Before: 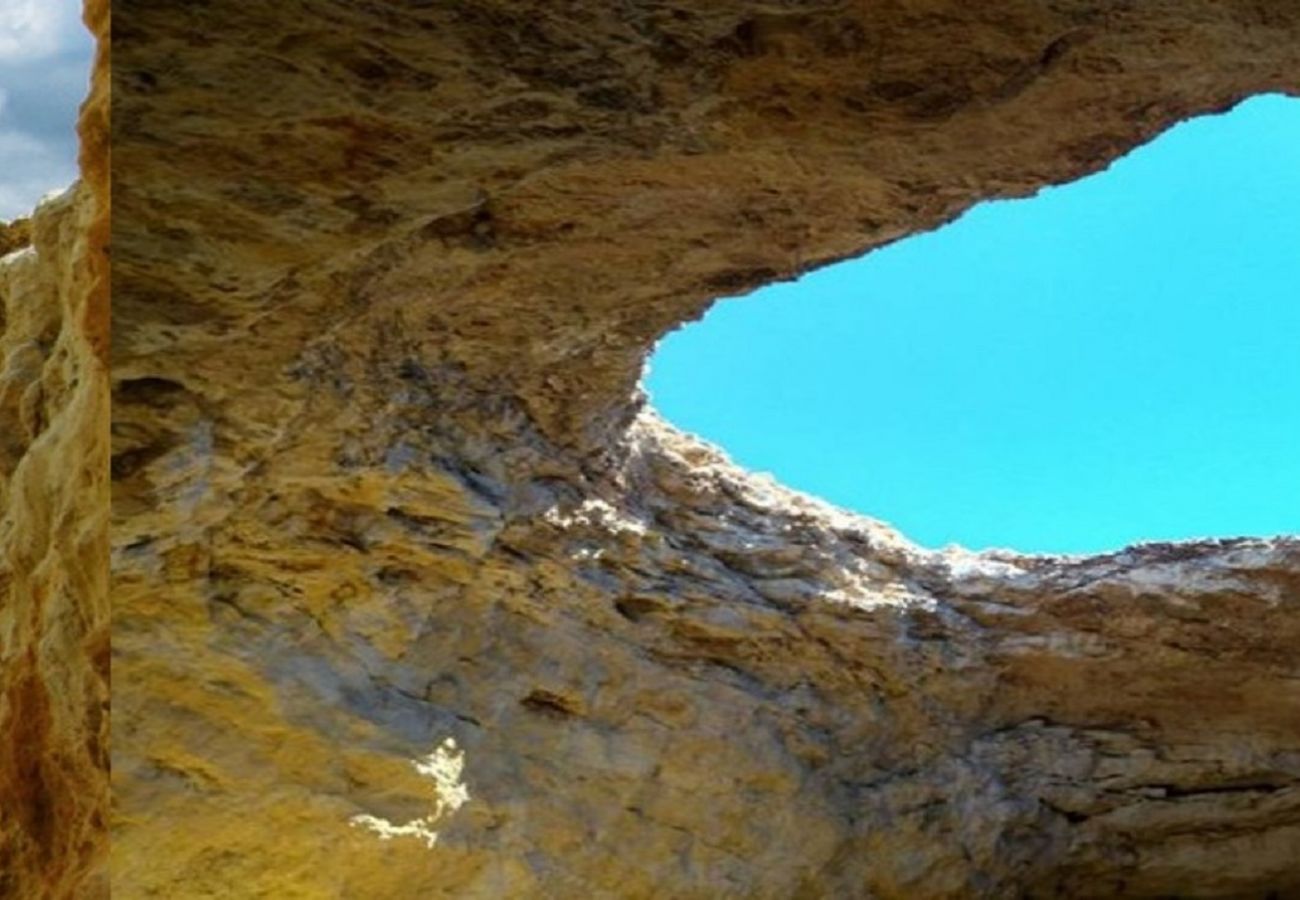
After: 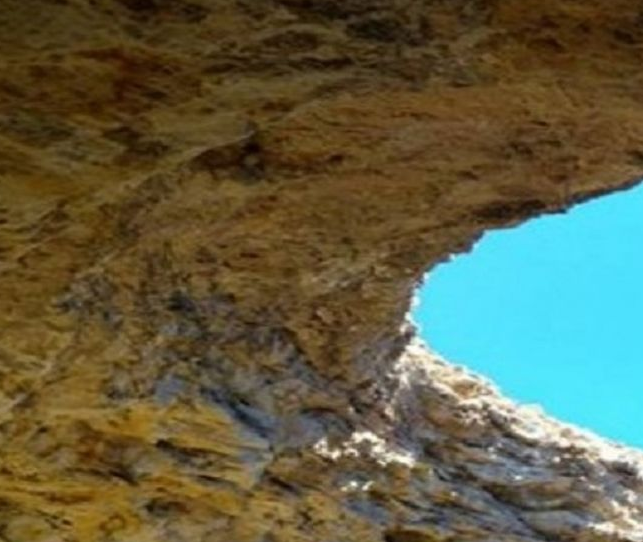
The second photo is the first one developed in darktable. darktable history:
crop: left 17.805%, top 7.664%, right 32.702%, bottom 32.051%
